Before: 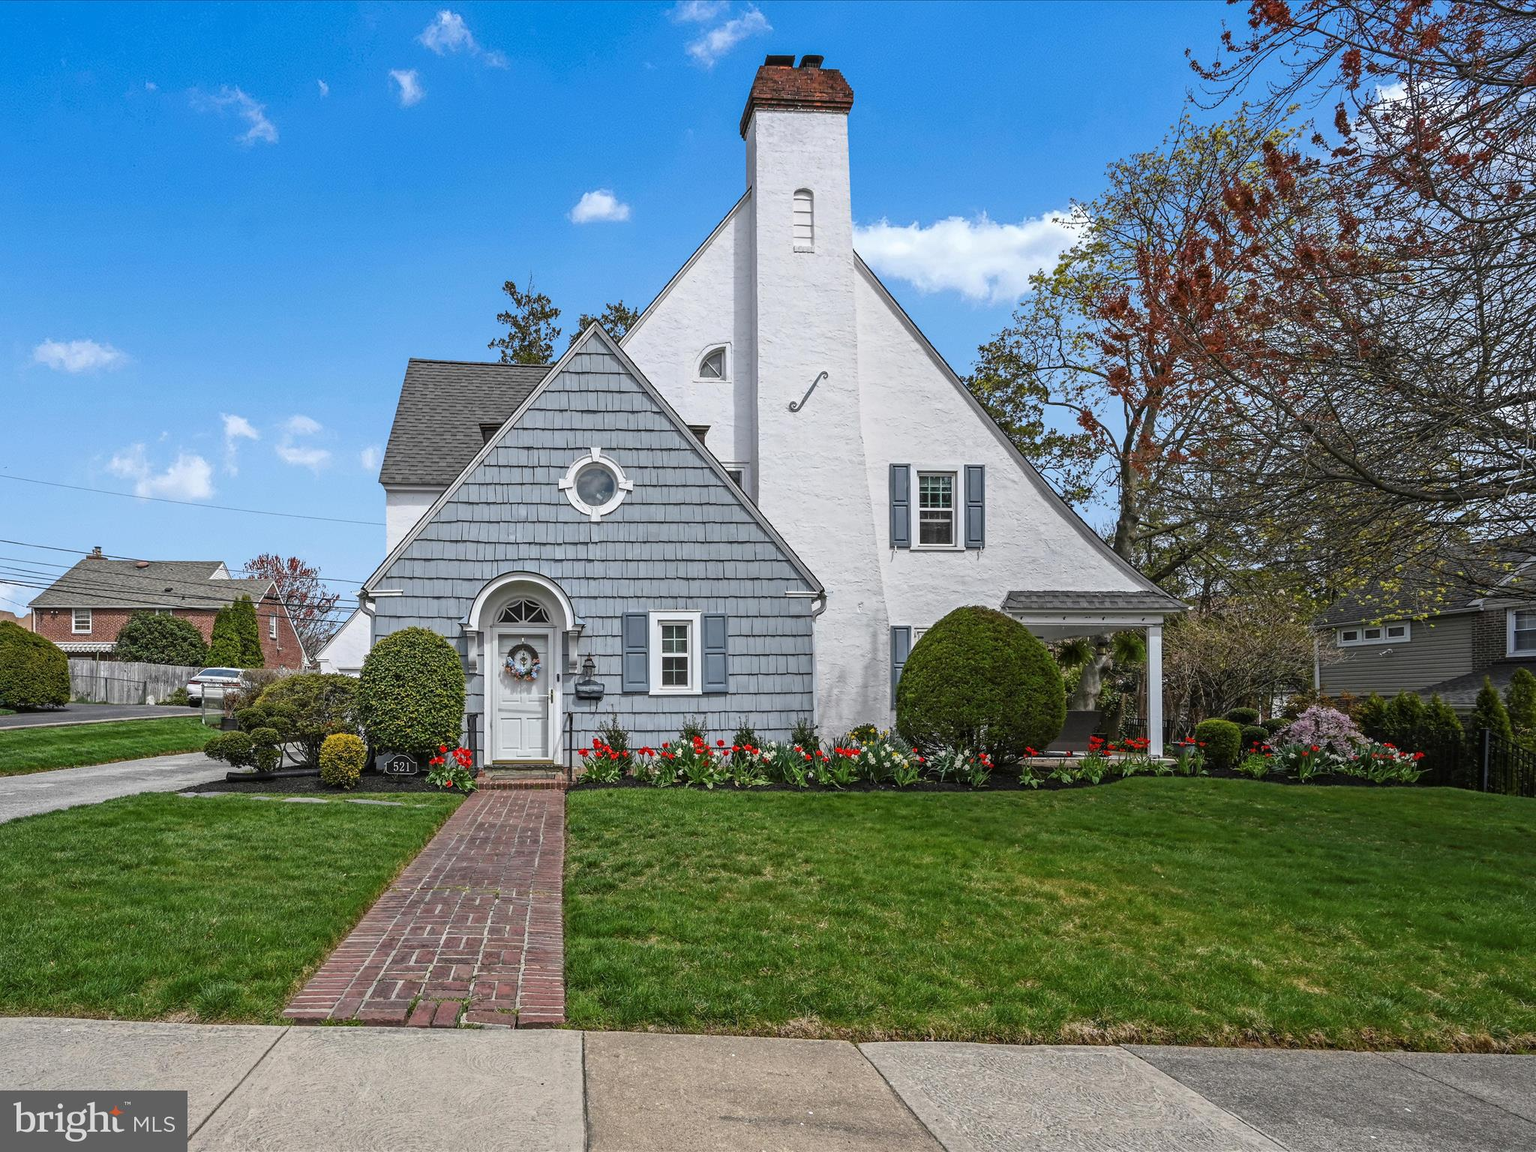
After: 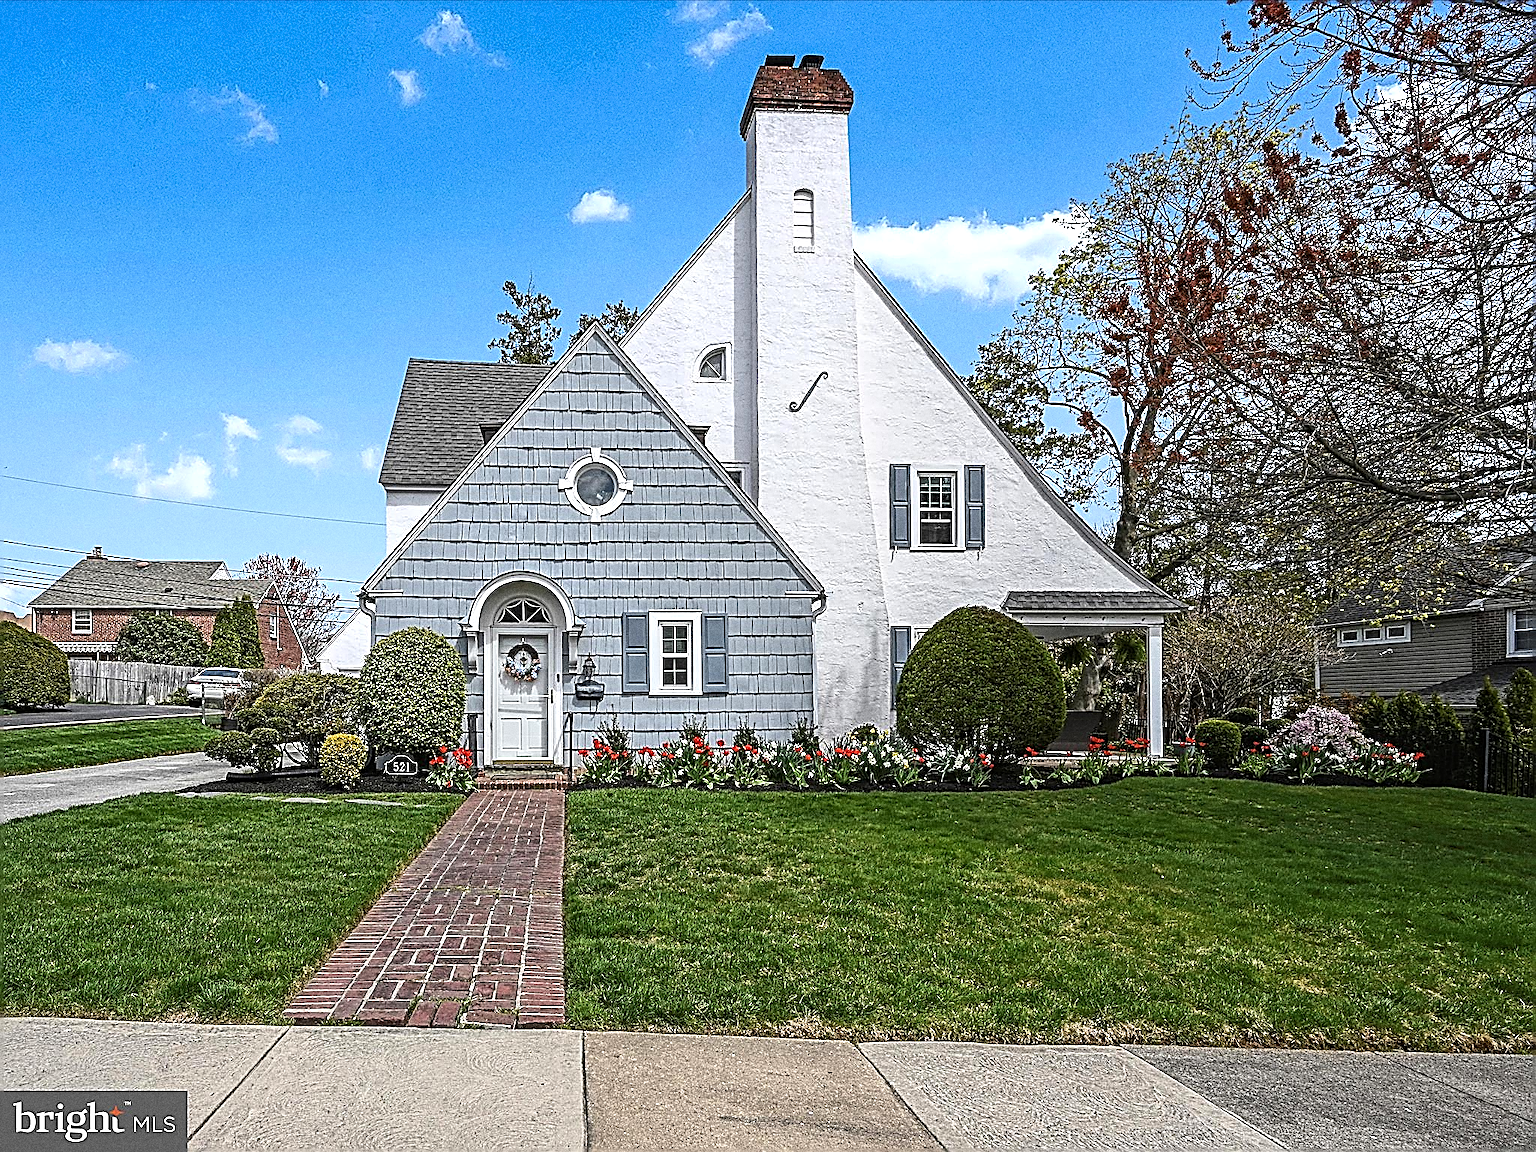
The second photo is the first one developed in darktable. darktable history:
grain: coarseness 0.09 ISO, strength 40%
sharpen: amount 1.861
tone equalizer: -8 EV -0.417 EV, -7 EV -0.389 EV, -6 EV -0.333 EV, -5 EV -0.222 EV, -3 EV 0.222 EV, -2 EV 0.333 EV, -1 EV 0.389 EV, +0 EV 0.417 EV, edges refinement/feathering 500, mask exposure compensation -1.57 EV, preserve details no
